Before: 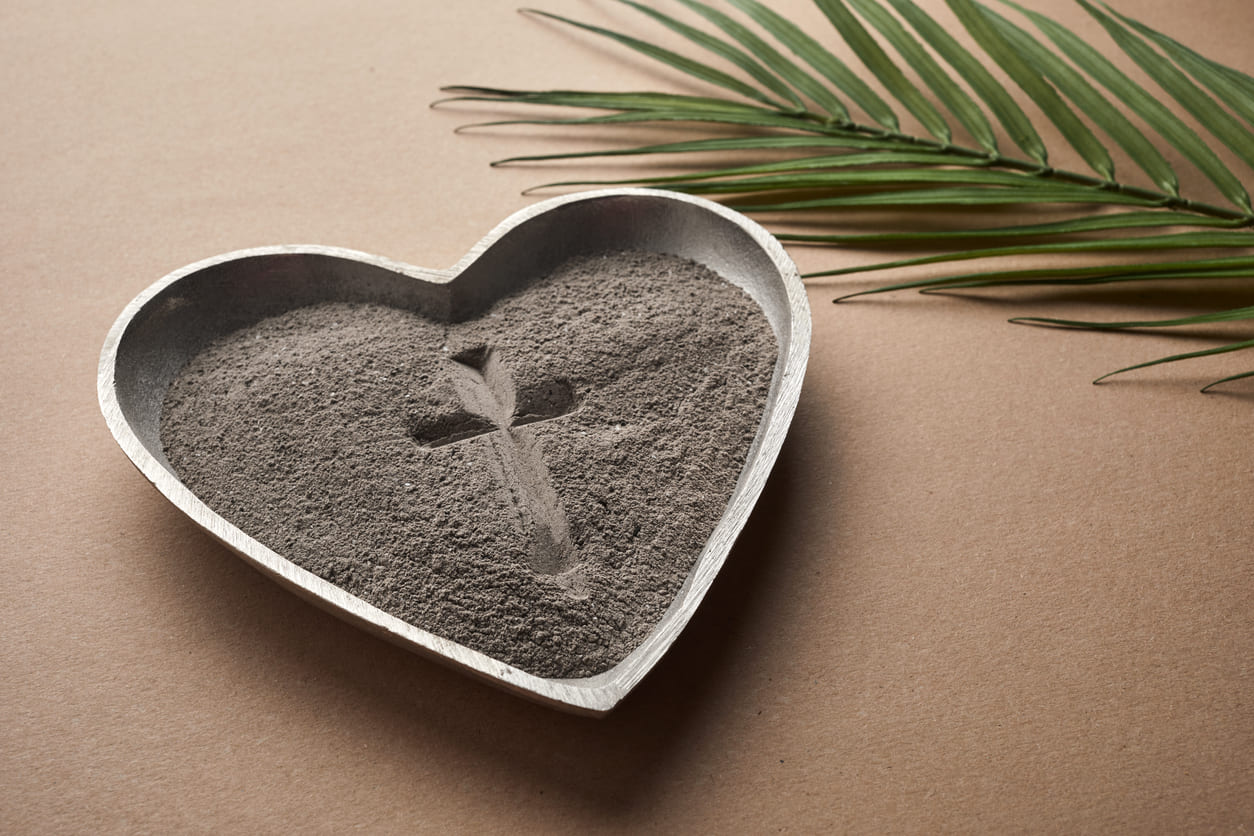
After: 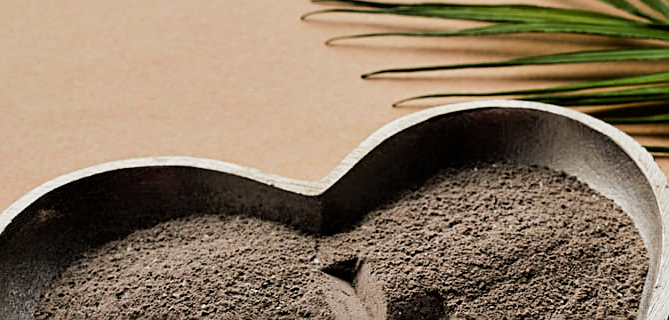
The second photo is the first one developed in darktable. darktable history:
color zones: curves: ch0 [(0, 0.425) (0.143, 0.422) (0.286, 0.42) (0.429, 0.419) (0.571, 0.419) (0.714, 0.42) (0.857, 0.422) (1, 0.425)]; ch1 [(0, 0.666) (0.143, 0.669) (0.286, 0.671) (0.429, 0.67) (0.571, 0.67) (0.714, 0.67) (0.857, 0.67) (1, 0.666)]
exposure: black level correction 0.007, compensate highlight preservation false
crop: left 10.356%, top 10.631%, right 36.28%, bottom 51.084%
sharpen: on, module defaults
filmic rgb: black relative exposure -5.15 EV, white relative exposure 3.52 EV, threshold 5.95 EV, hardness 3.16, contrast 1.299, highlights saturation mix -49.08%, enable highlight reconstruction true
velvia: strength 26.96%
